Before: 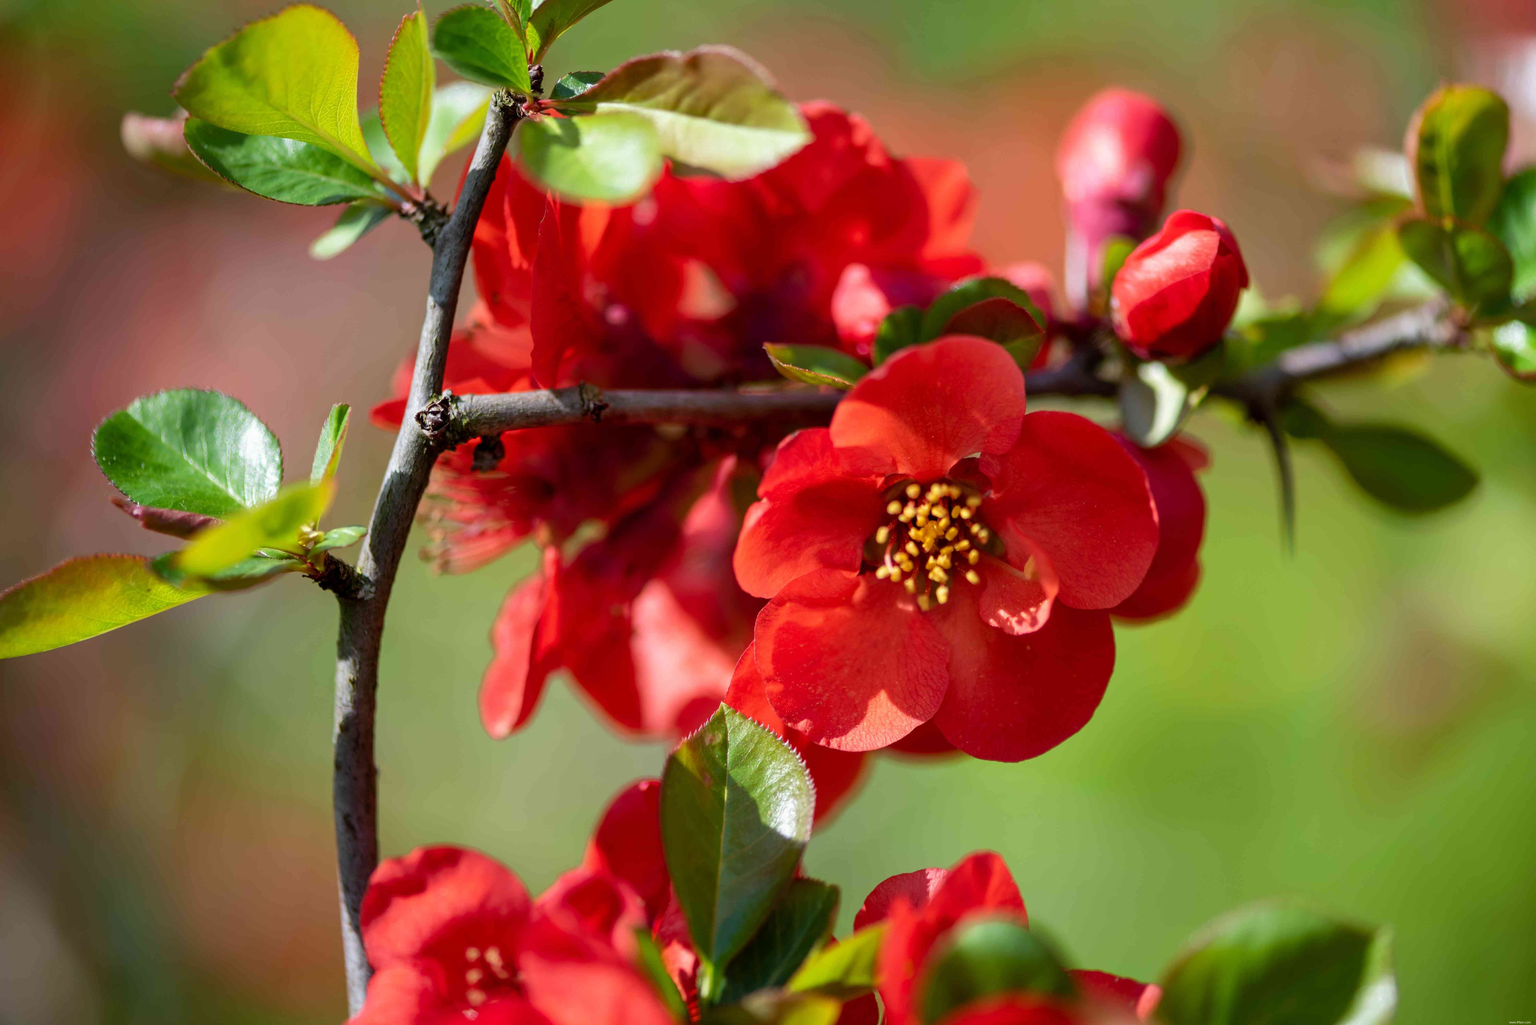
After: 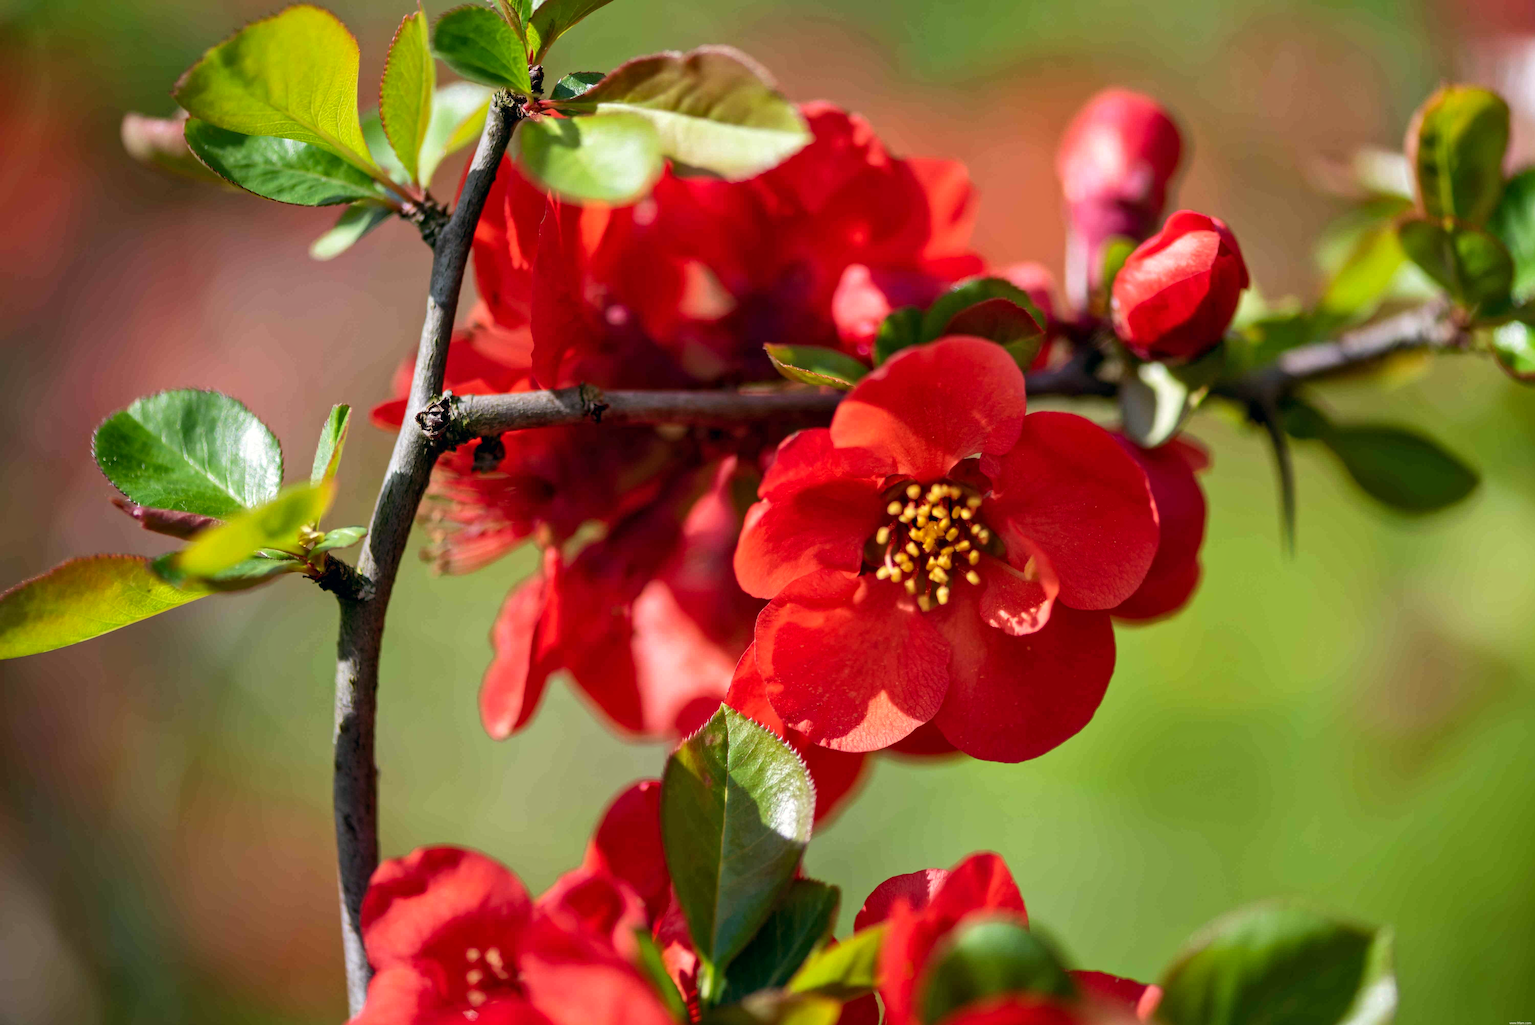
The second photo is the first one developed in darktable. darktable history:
local contrast: mode bilateral grid, contrast 20, coarseness 50, detail 120%, midtone range 0.2
color balance: lift [1, 0.998, 1.001, 1.002], gamma [1, 1.02, 1, 0.98], gain [1, 1.02, 1.003, 0.98]
contrast brightness saturation: contrast 0.08, saturation 0.02
